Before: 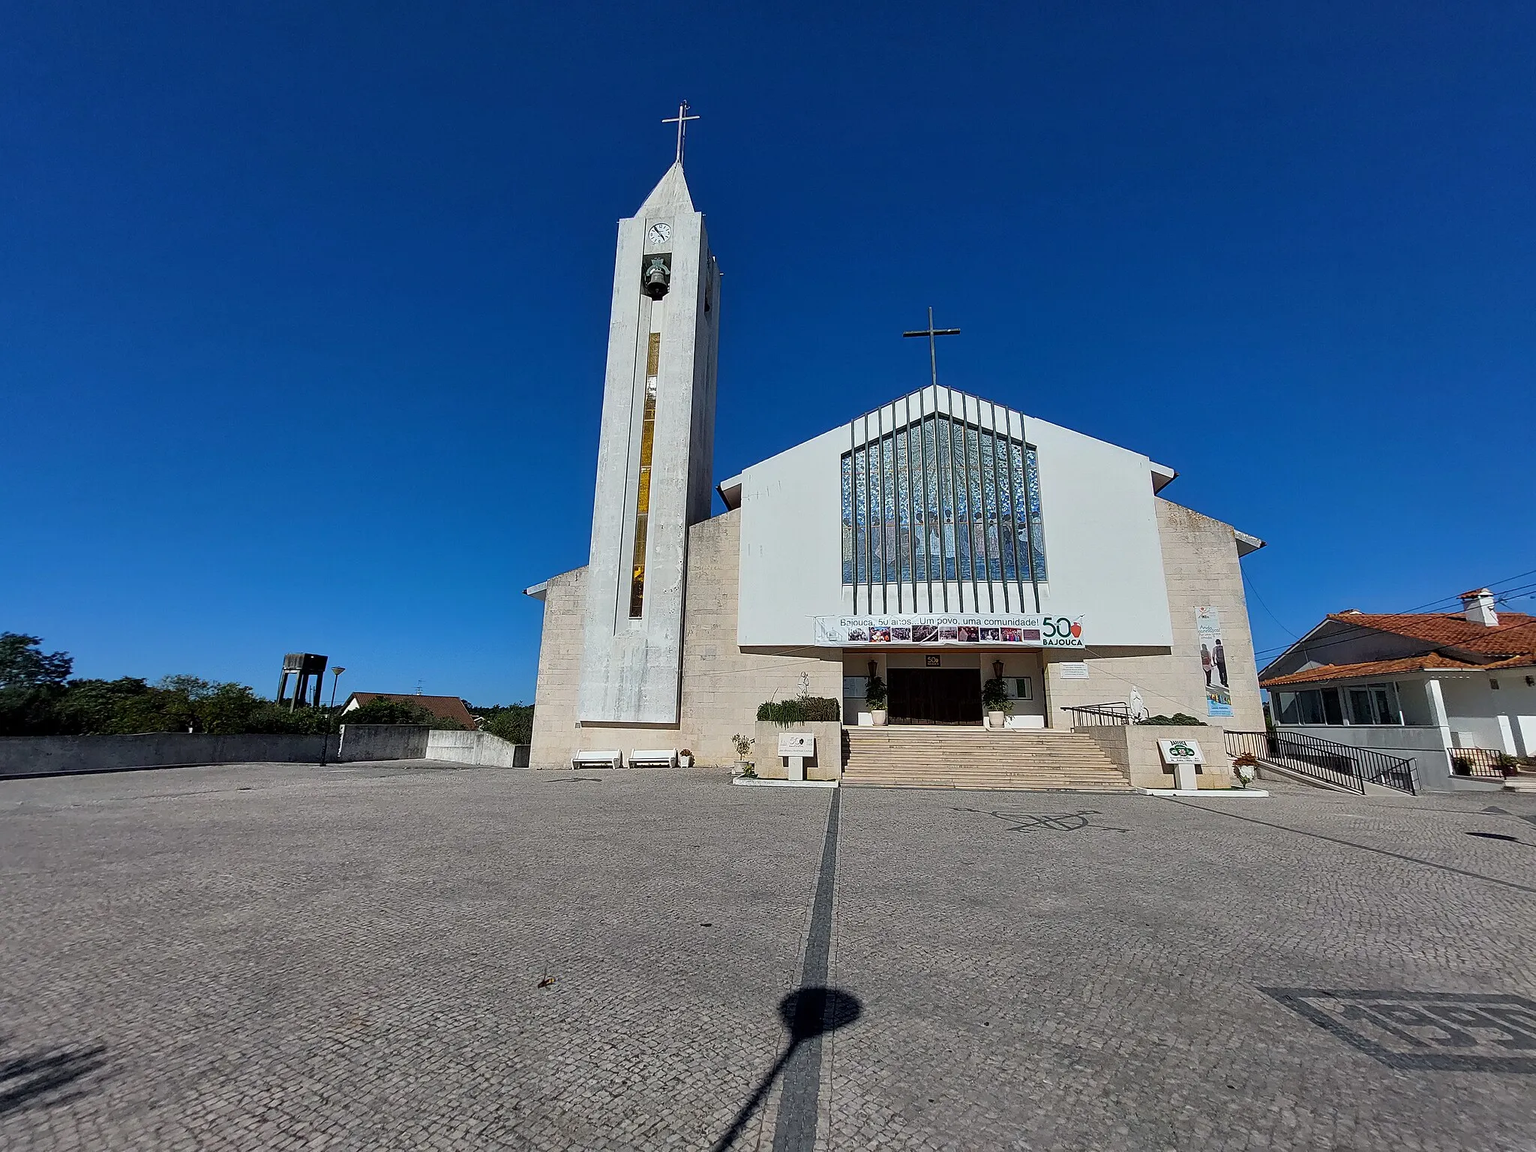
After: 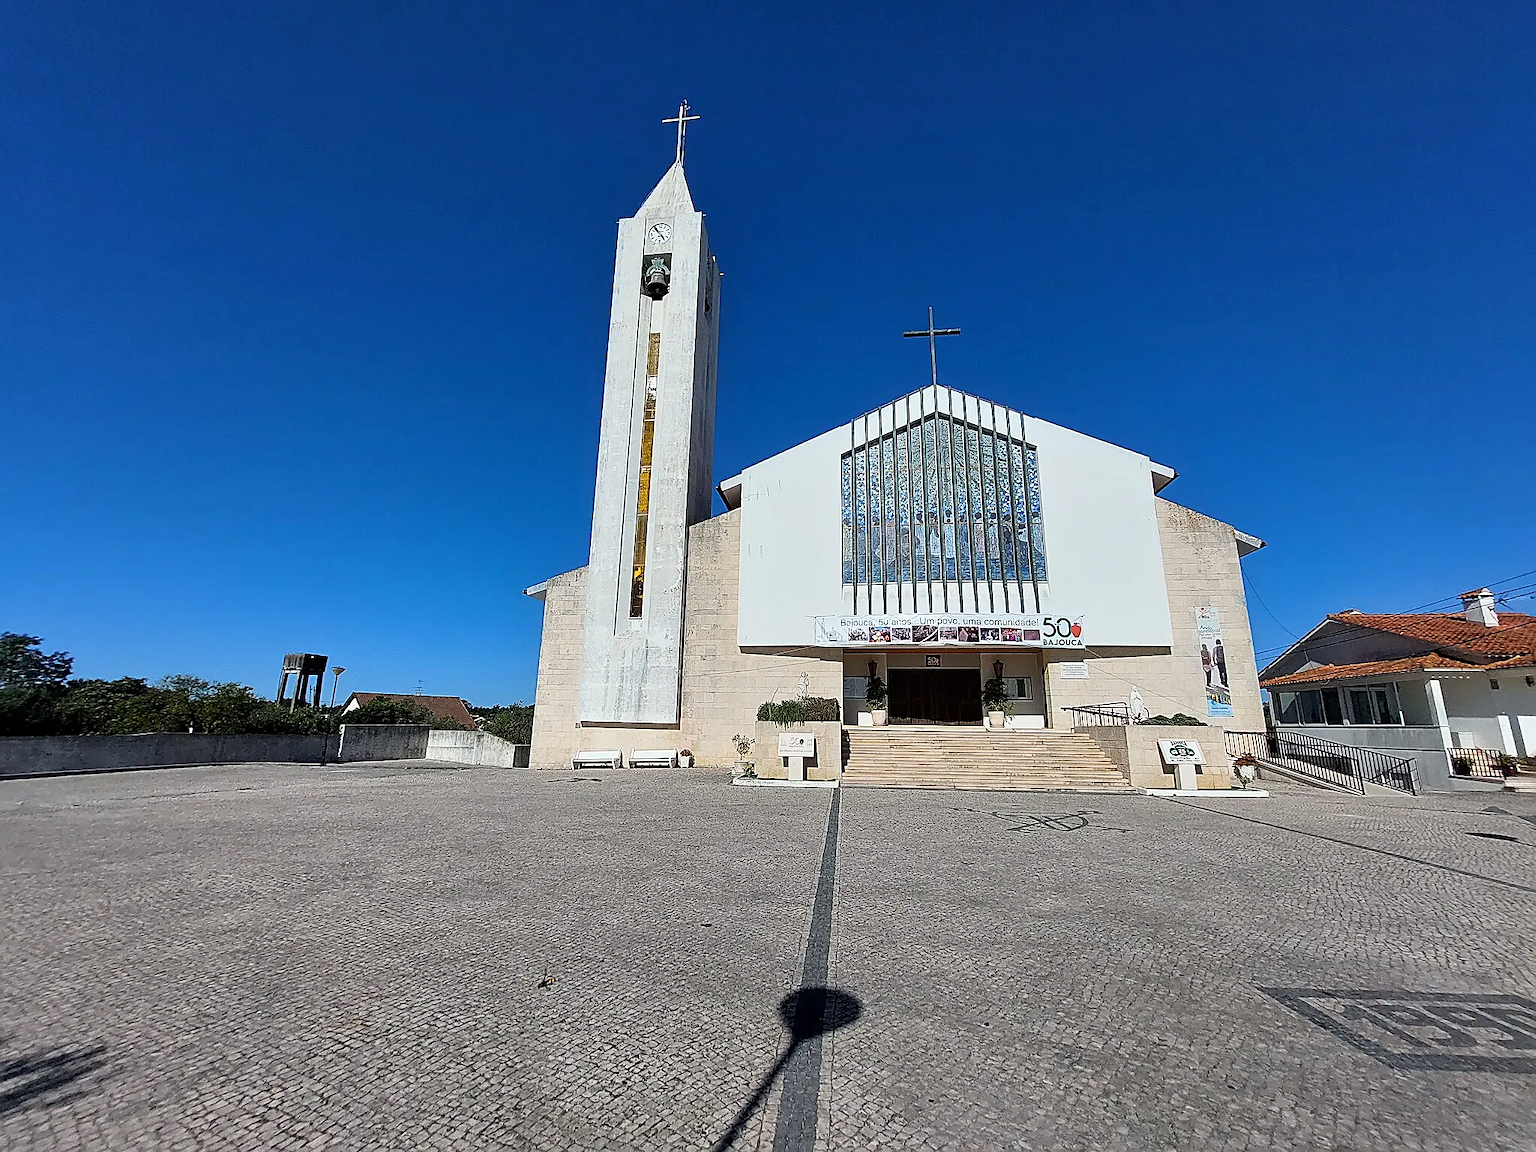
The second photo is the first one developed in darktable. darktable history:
sharpen: on, module defaults
base curve: curves: ch0 [(0, 0) (0.666, 0.806) (1, 1)]
